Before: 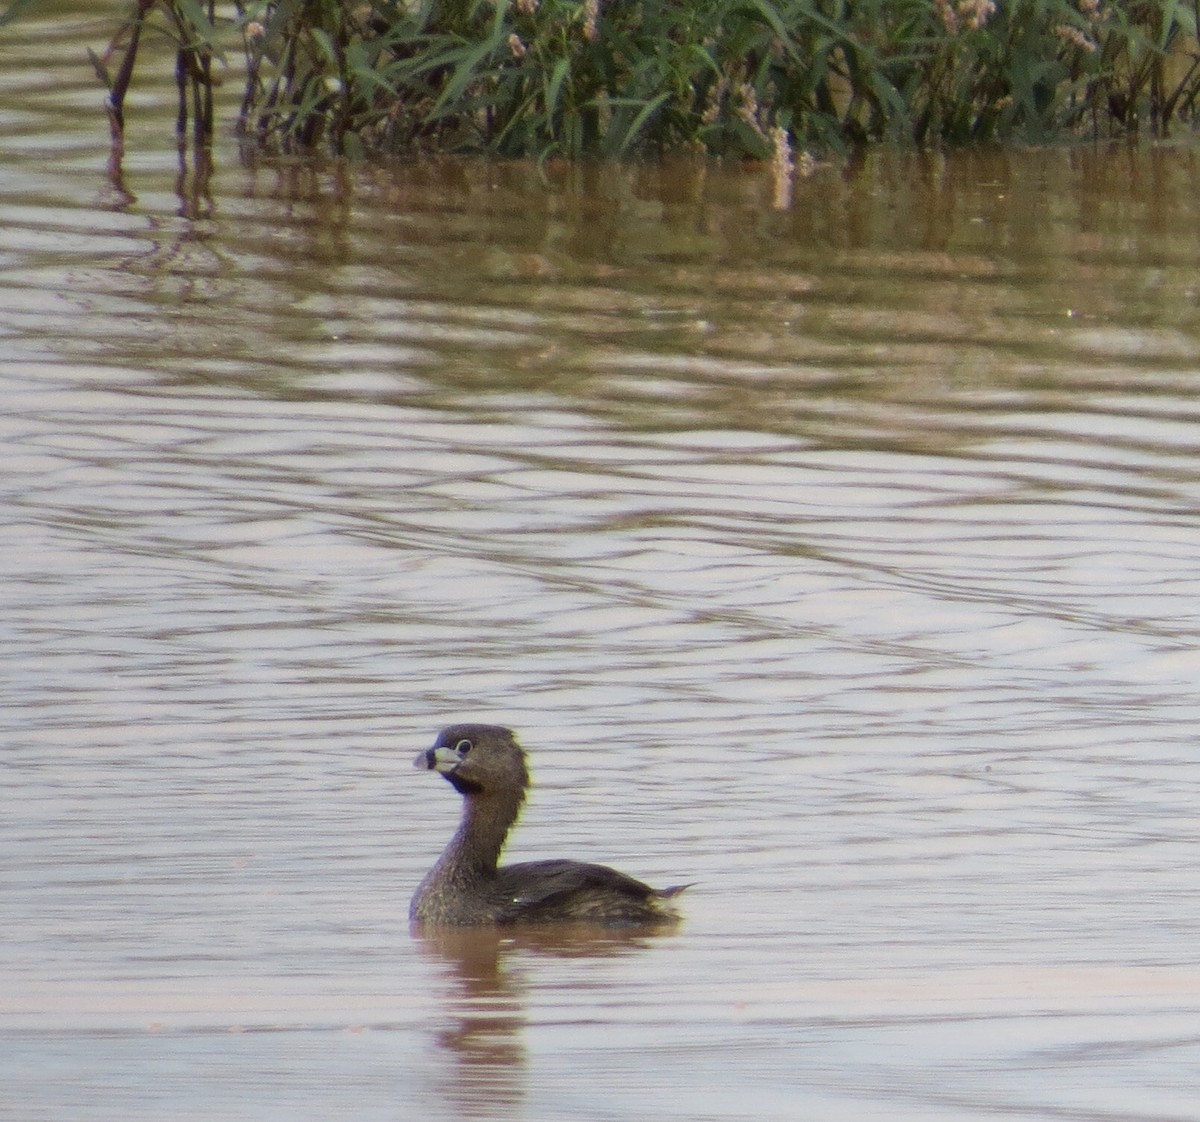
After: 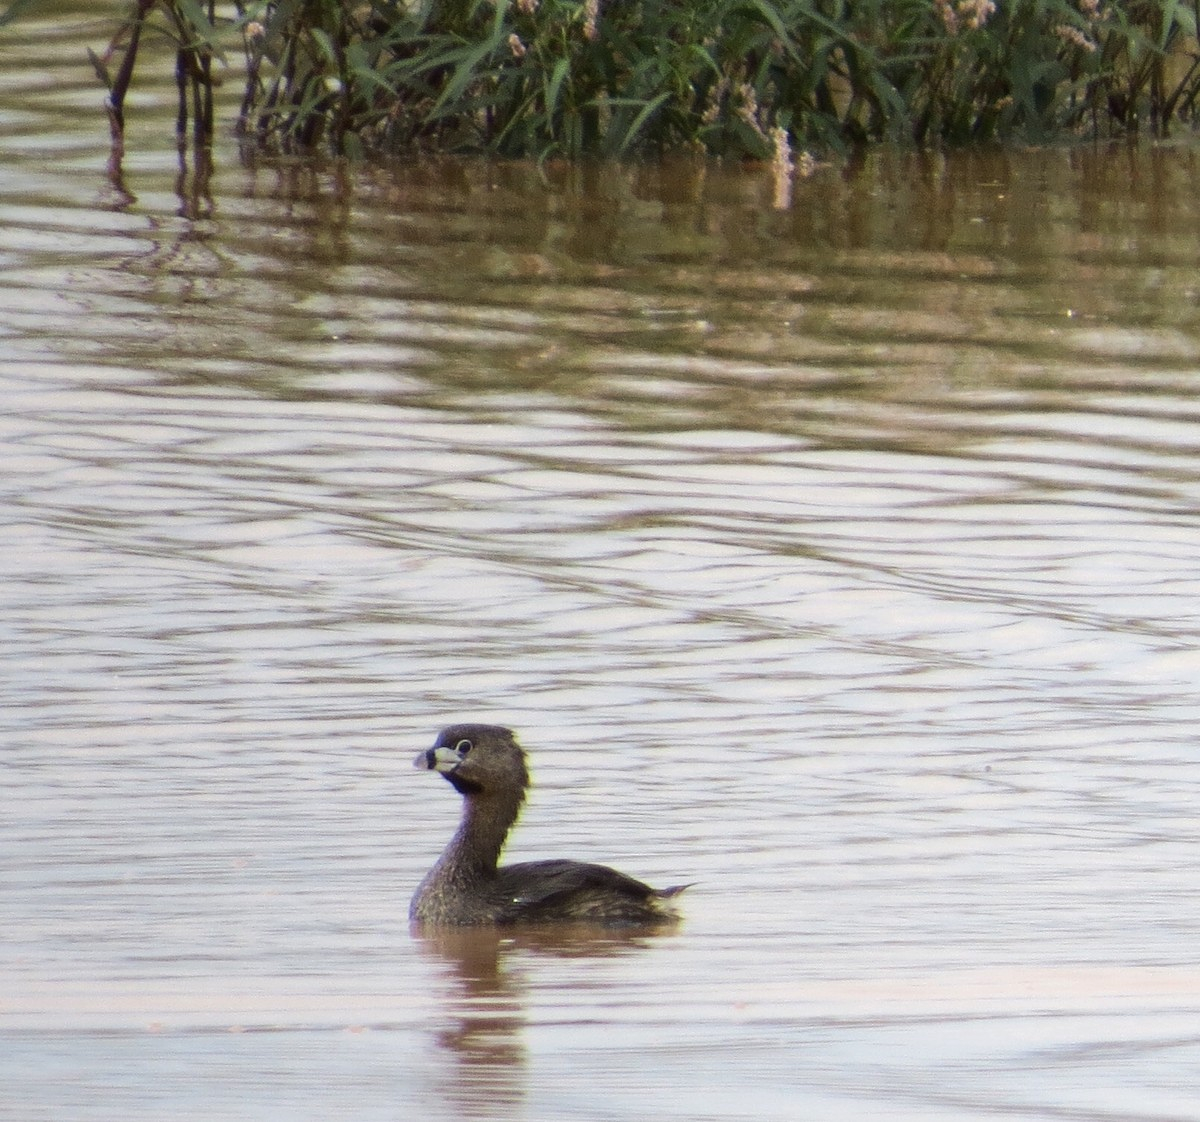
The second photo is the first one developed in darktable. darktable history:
tone equalizer: -8 EV -0.441 EV, -7 EV -0.354 EV, -6 EV -0.367 EV, -5 EV -0.244 EV, -3 EV 0.236 EV, -2 EV 0.312 EV, -1 EV 0.387 EV, +0 EV 0.41 EV, edges refinement/feathering 500, mask exposure compensation -1.57 EV, preserve details no
